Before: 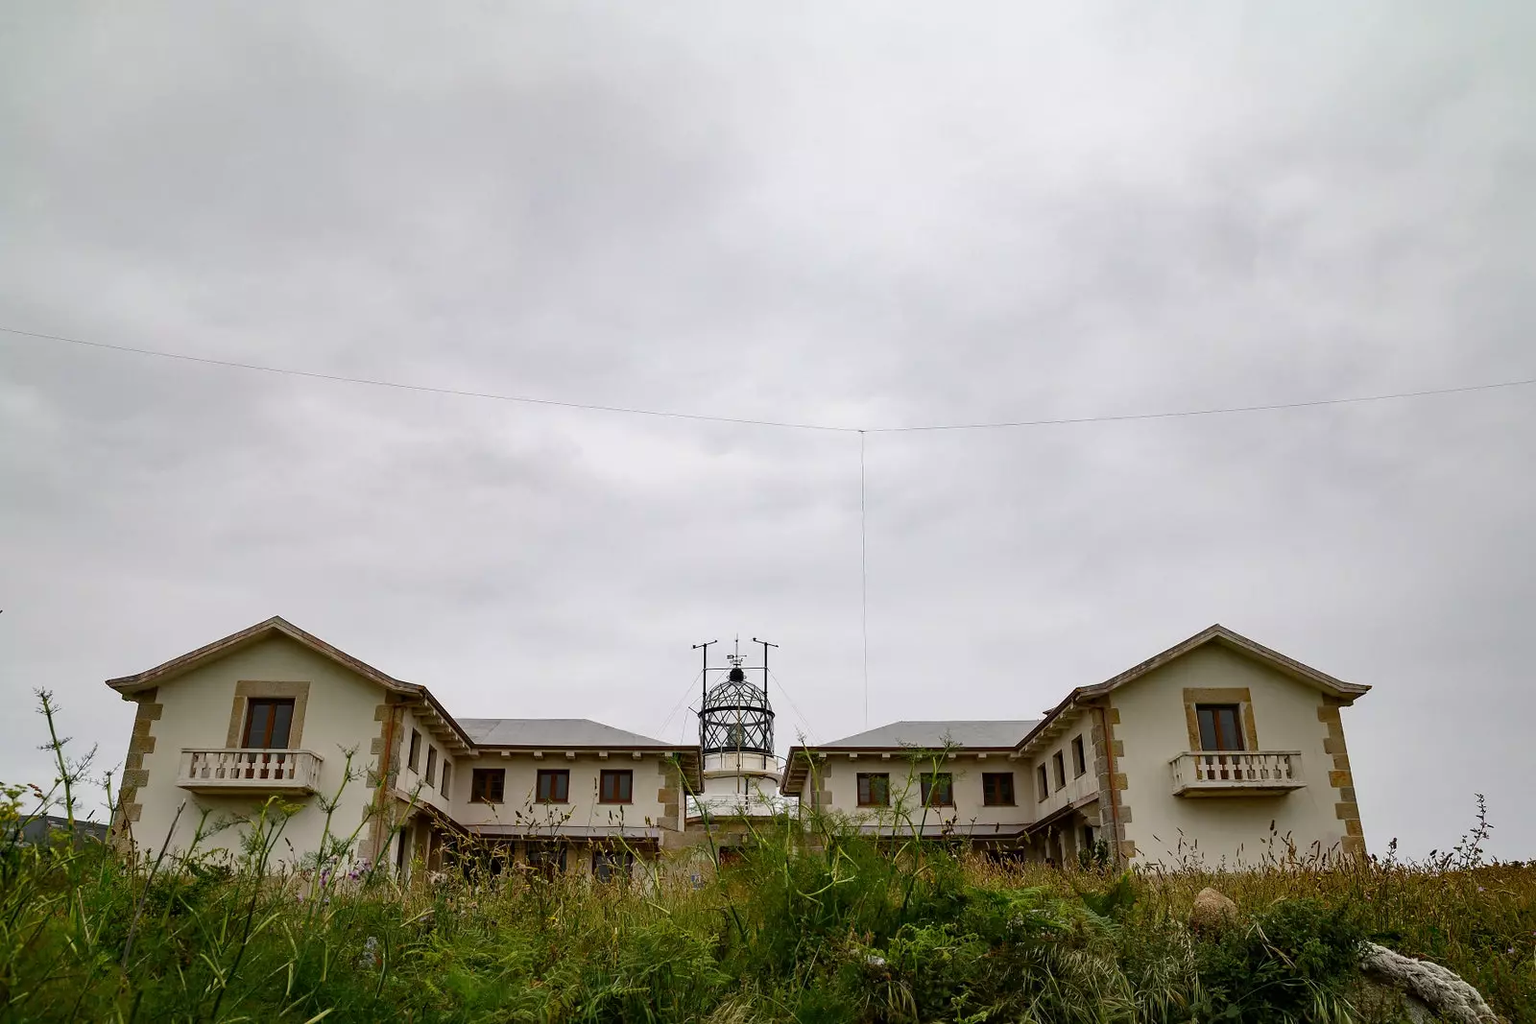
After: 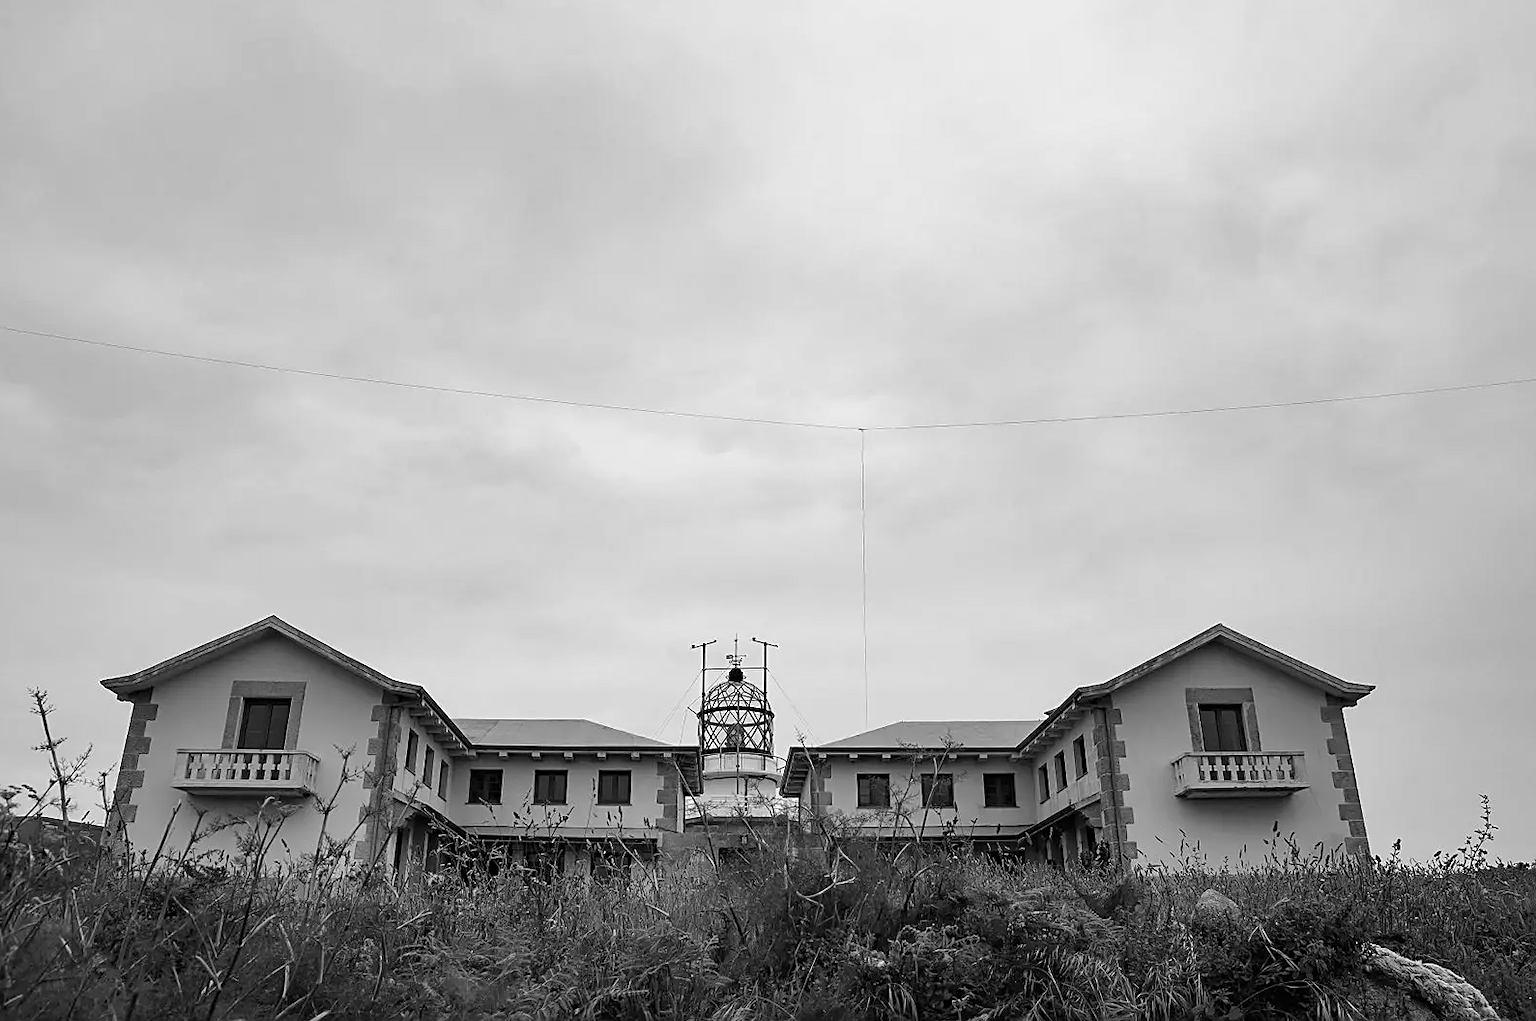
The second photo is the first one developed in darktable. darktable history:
monochrome: on, module defaults
crop: left 0.434%, top 0.485%, right 0.244%, bottom 0.386%
sharpen: on, module defaults
